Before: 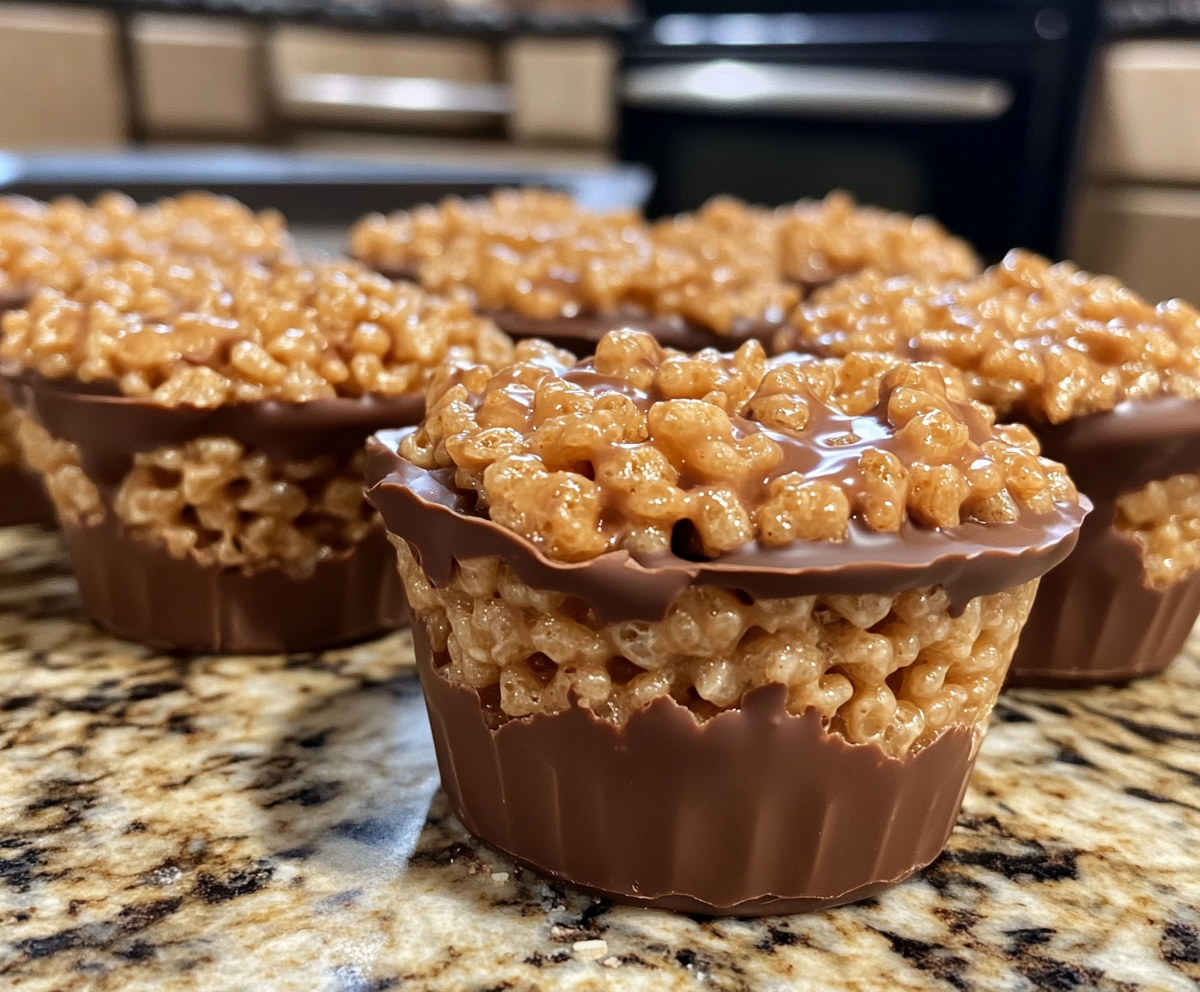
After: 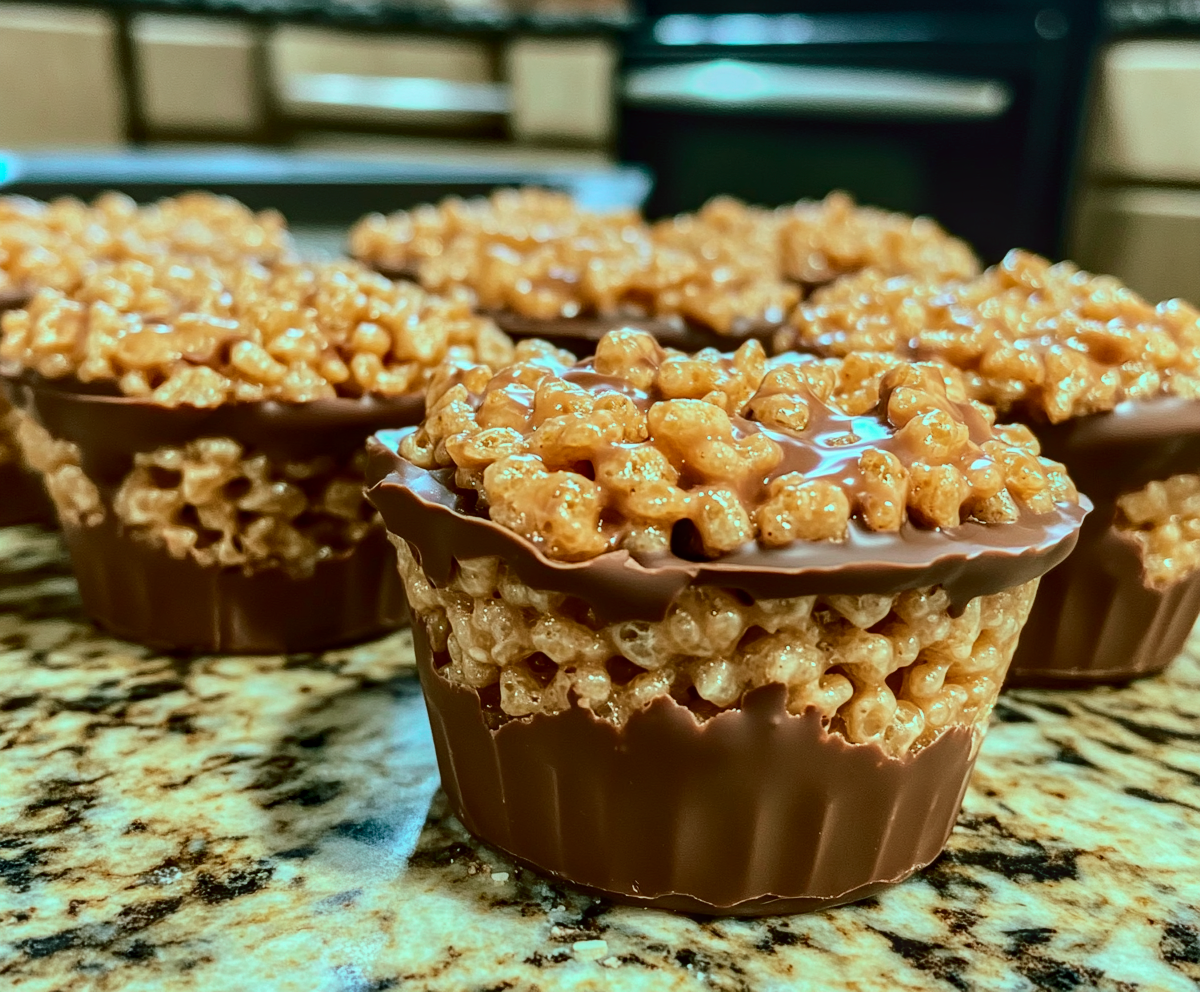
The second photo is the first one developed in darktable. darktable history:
tone curve: curves: ch0 [(0, 0.019) (0.204, 0.162) (0.491, 0.519) (0.748, 0.765) (1, 0.919)]; ch1 [(0, 0) (0.201, 0.113) (0.372, 0.282) (0.443, 0.434) (0.496, 0.504) (0.566, 0.585) (0.761, 0.803) (1, 1)]; ch2 [(0, 0) (0.434, 0.447) (0.483, 0.487) (0.555, 0.563) (0.697, 0.68) (1, 1)], color space Lab, independent channels, preserve colors none
local contrast: detail 130%
color balance rgb: shadows lift › chroma 11.71%, shadows lift › hue 133.46°, highlights gain › chroma 4%, highlights gain › hue 200.2°, perceptual saturation grading › global saturation 18.05%
